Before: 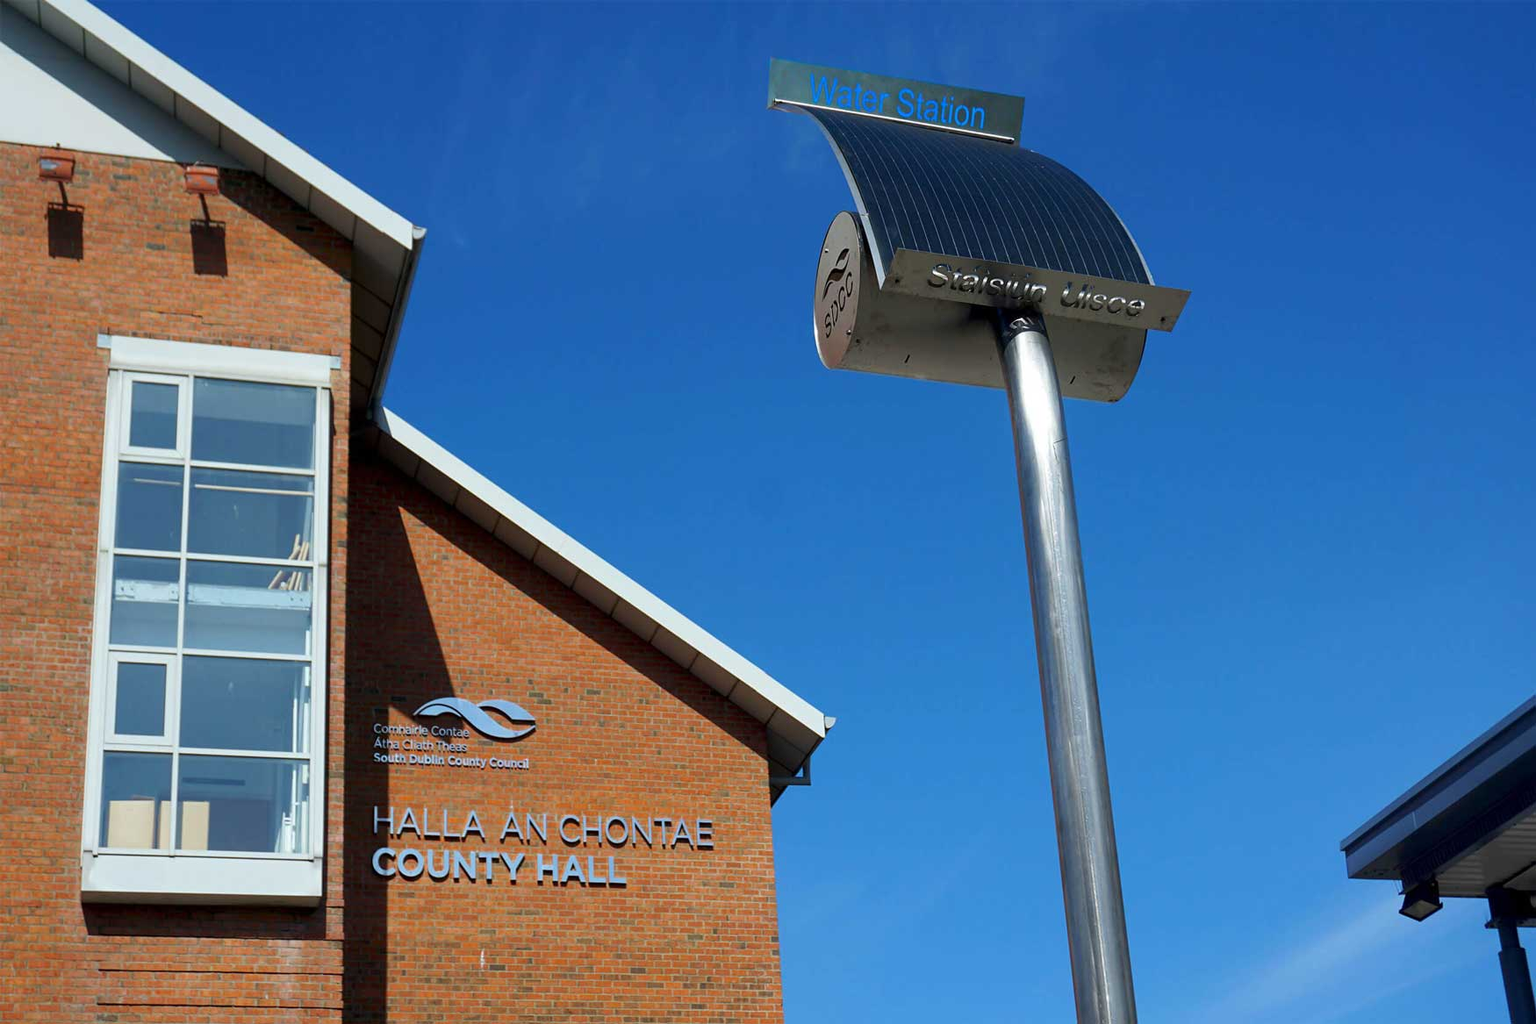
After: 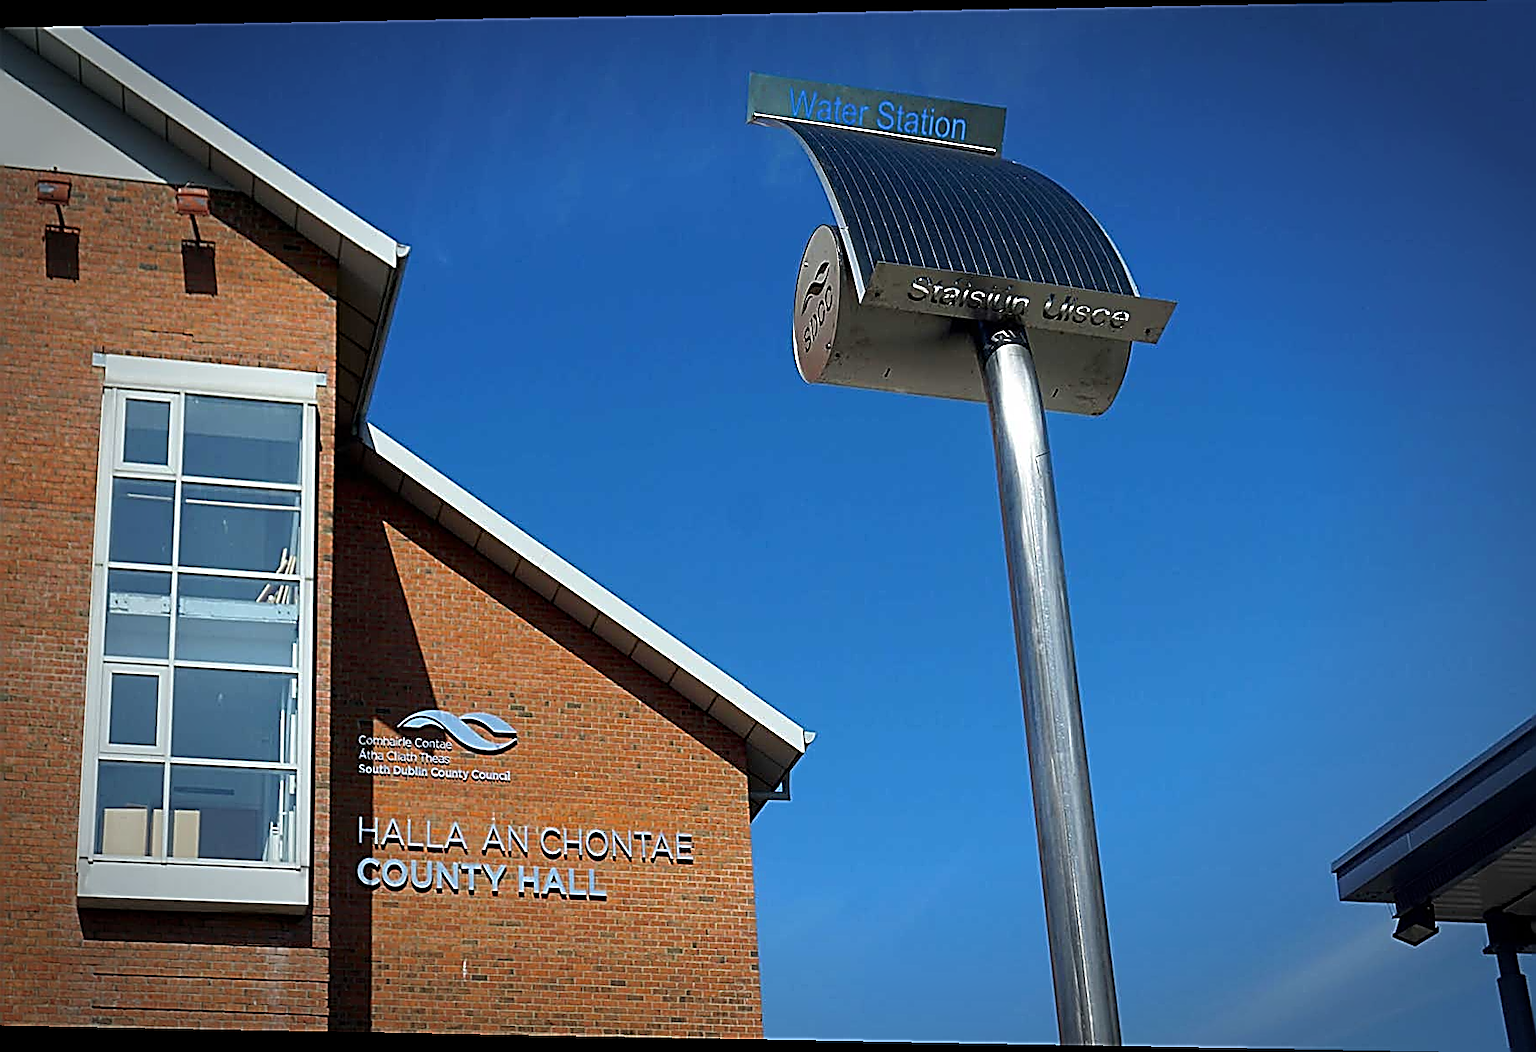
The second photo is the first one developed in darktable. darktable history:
exposure: compensate highlight preservation false
sharpen: amount 2
vignetting: fall-off start 70.97%, brightness -0.584, saturation -0.118, width/height ratio 1.333
rotate and perspective: lens shift (horizontal) -0.055, automatic cropping off
